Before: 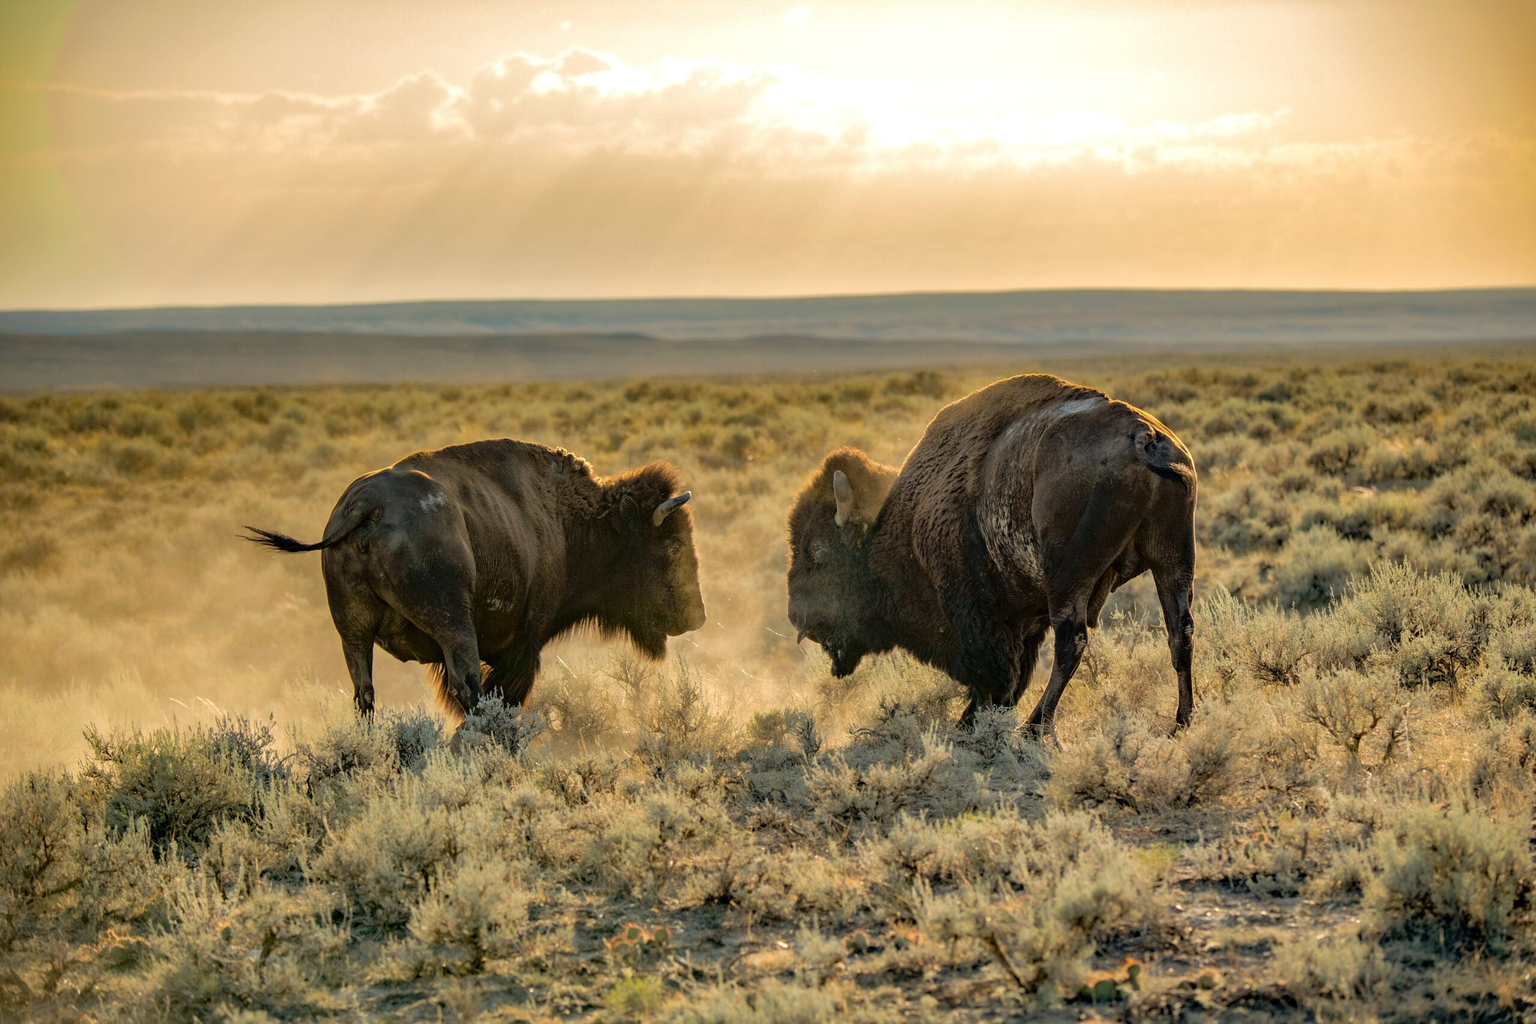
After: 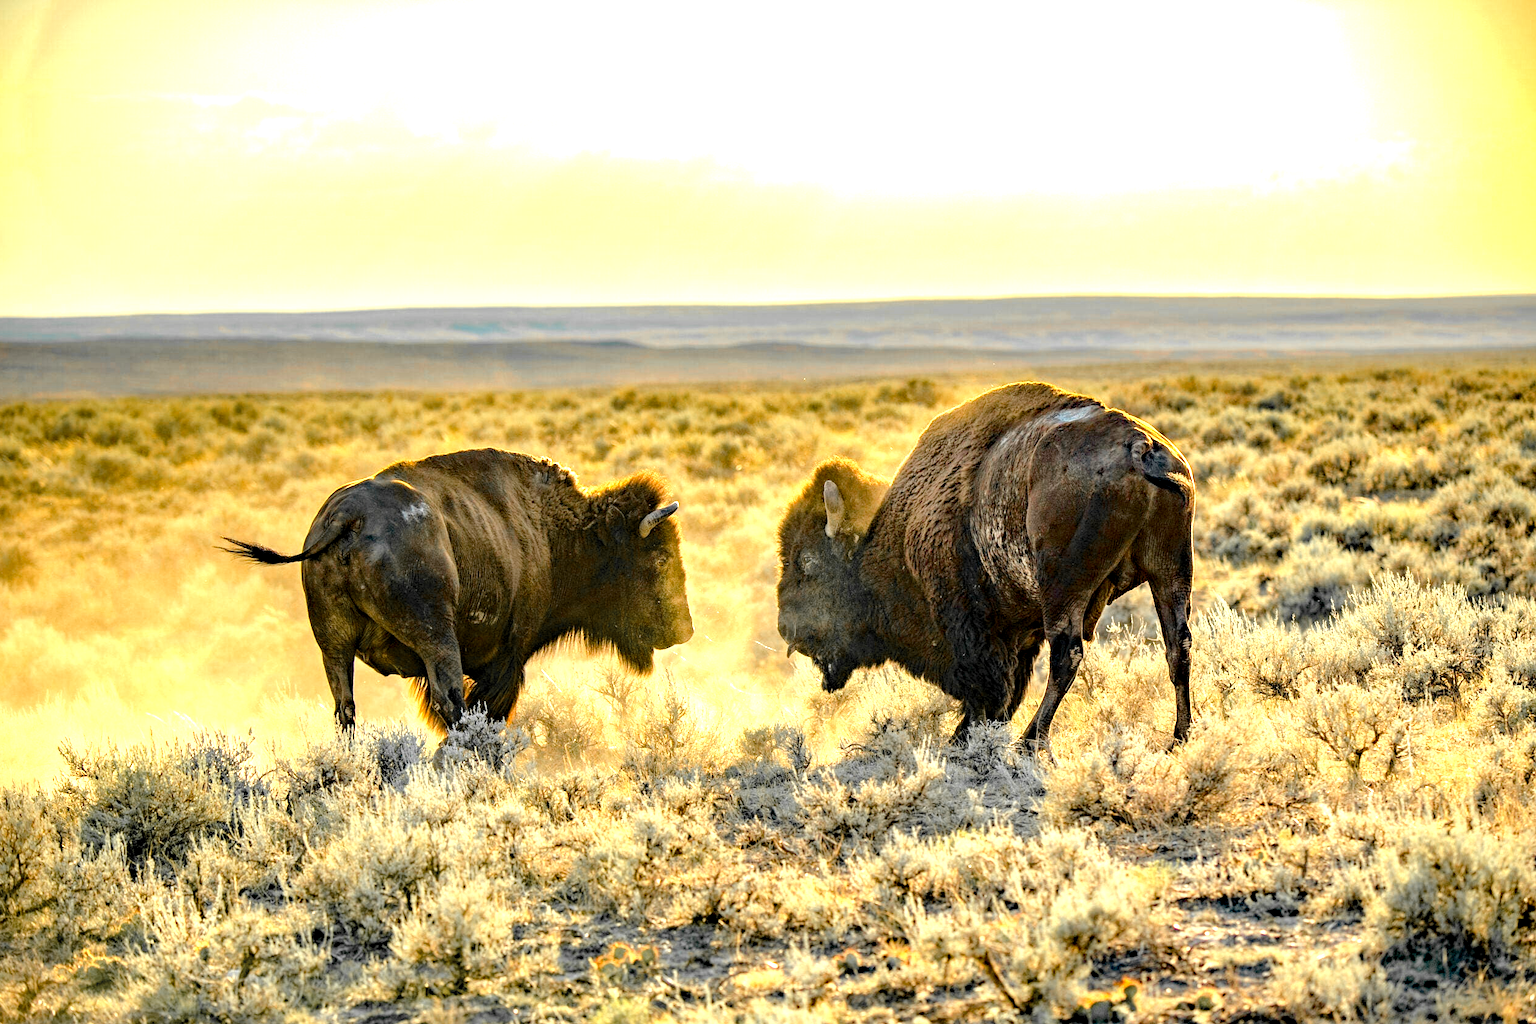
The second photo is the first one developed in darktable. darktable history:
crop: left 1.743%, right 0.268%, bottom 2.011%
color zones: curves: ch1 [(0, 0.679) (0.143, 0.647) (0.286, 0.261) (0.378, -0.011) (0.571, 0.396) (0.714, 0.399) (0.857, 0.406) (1, 0.679)]
local contrast: highlights 100%, shadows 100%, detail 120%, midtone range 0.2
color balance rgb: global offset › luminance -0.51%, perceptual saturation grading › global saturation 27.53%, perceptual saturation grading › highlights -25%, perceptual saturation grading › shadows 25%, perceptual brilliance grading › highlights 6.62%, perceptual brilliance grading › mid-tones 17.07%, perceptual brilliance grading › shadows -5.23%
exposure: black level correction 0, exposure 1.173 EV, compensate exposure bias true, compensate highlight preservation false
haze removal: strength 0.29, distance 0.25, compatibility mode true, adaptive false
